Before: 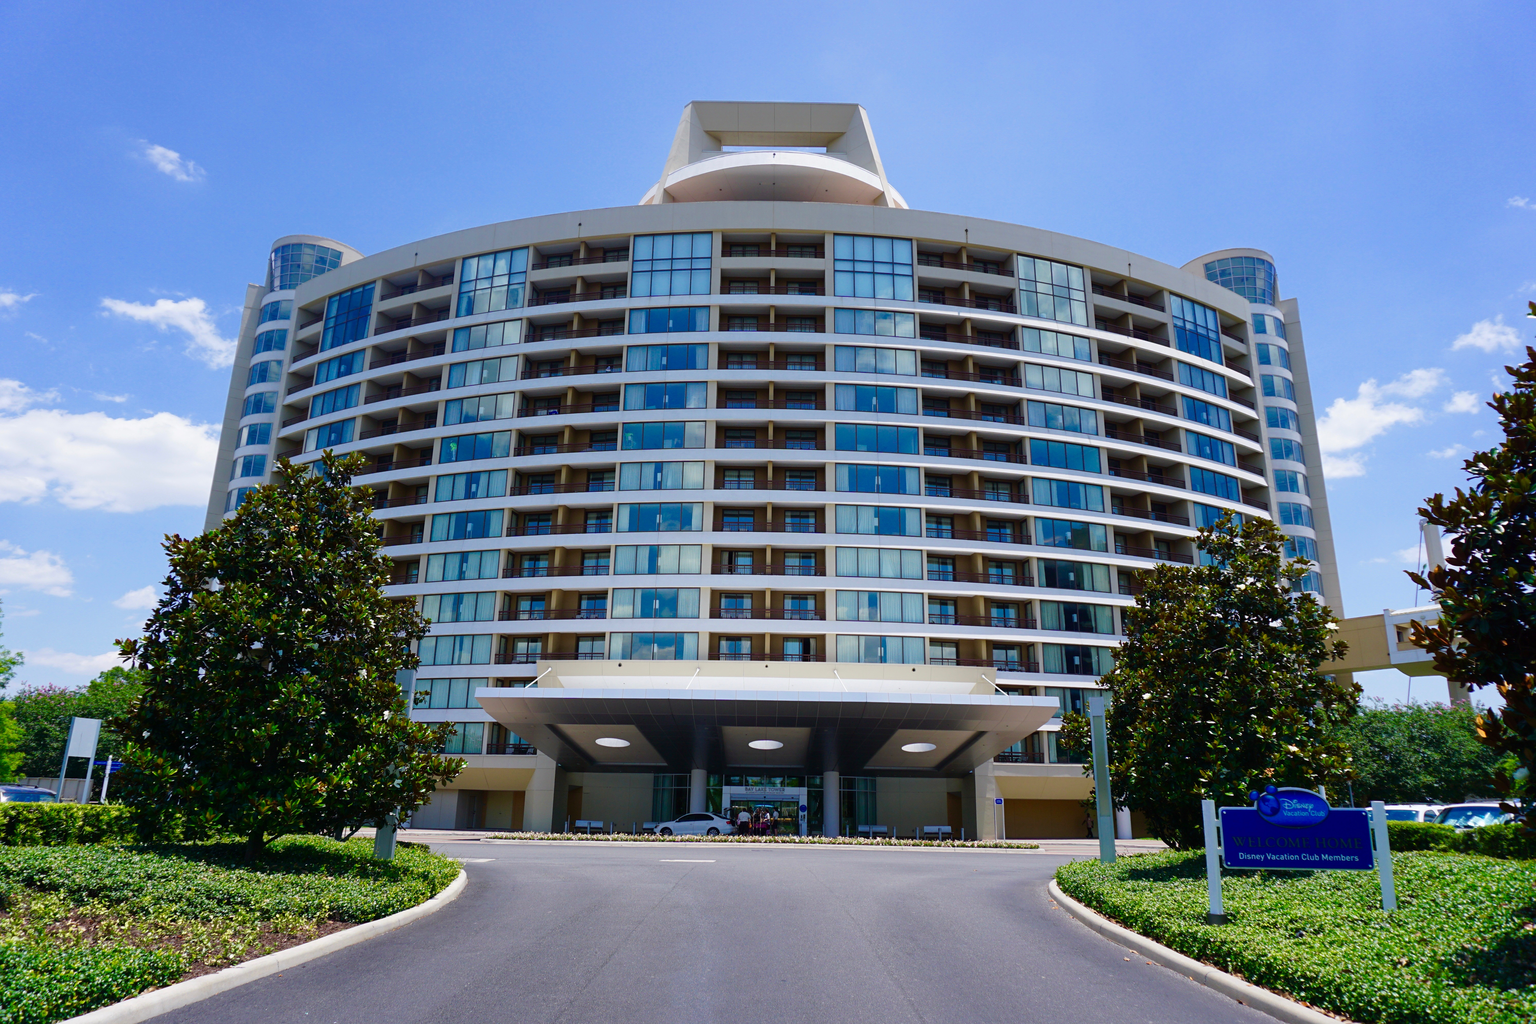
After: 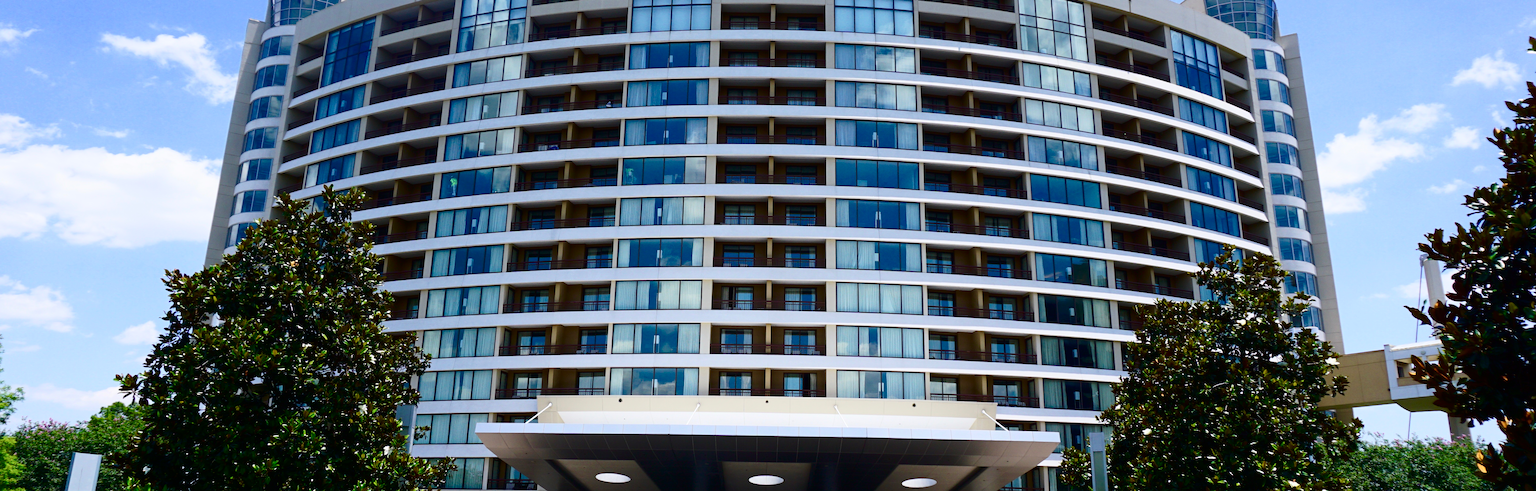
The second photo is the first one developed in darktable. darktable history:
contrast brightness saturation: contrast 0.277
crop and rotate: top 25.877%, bottom 26.133%
